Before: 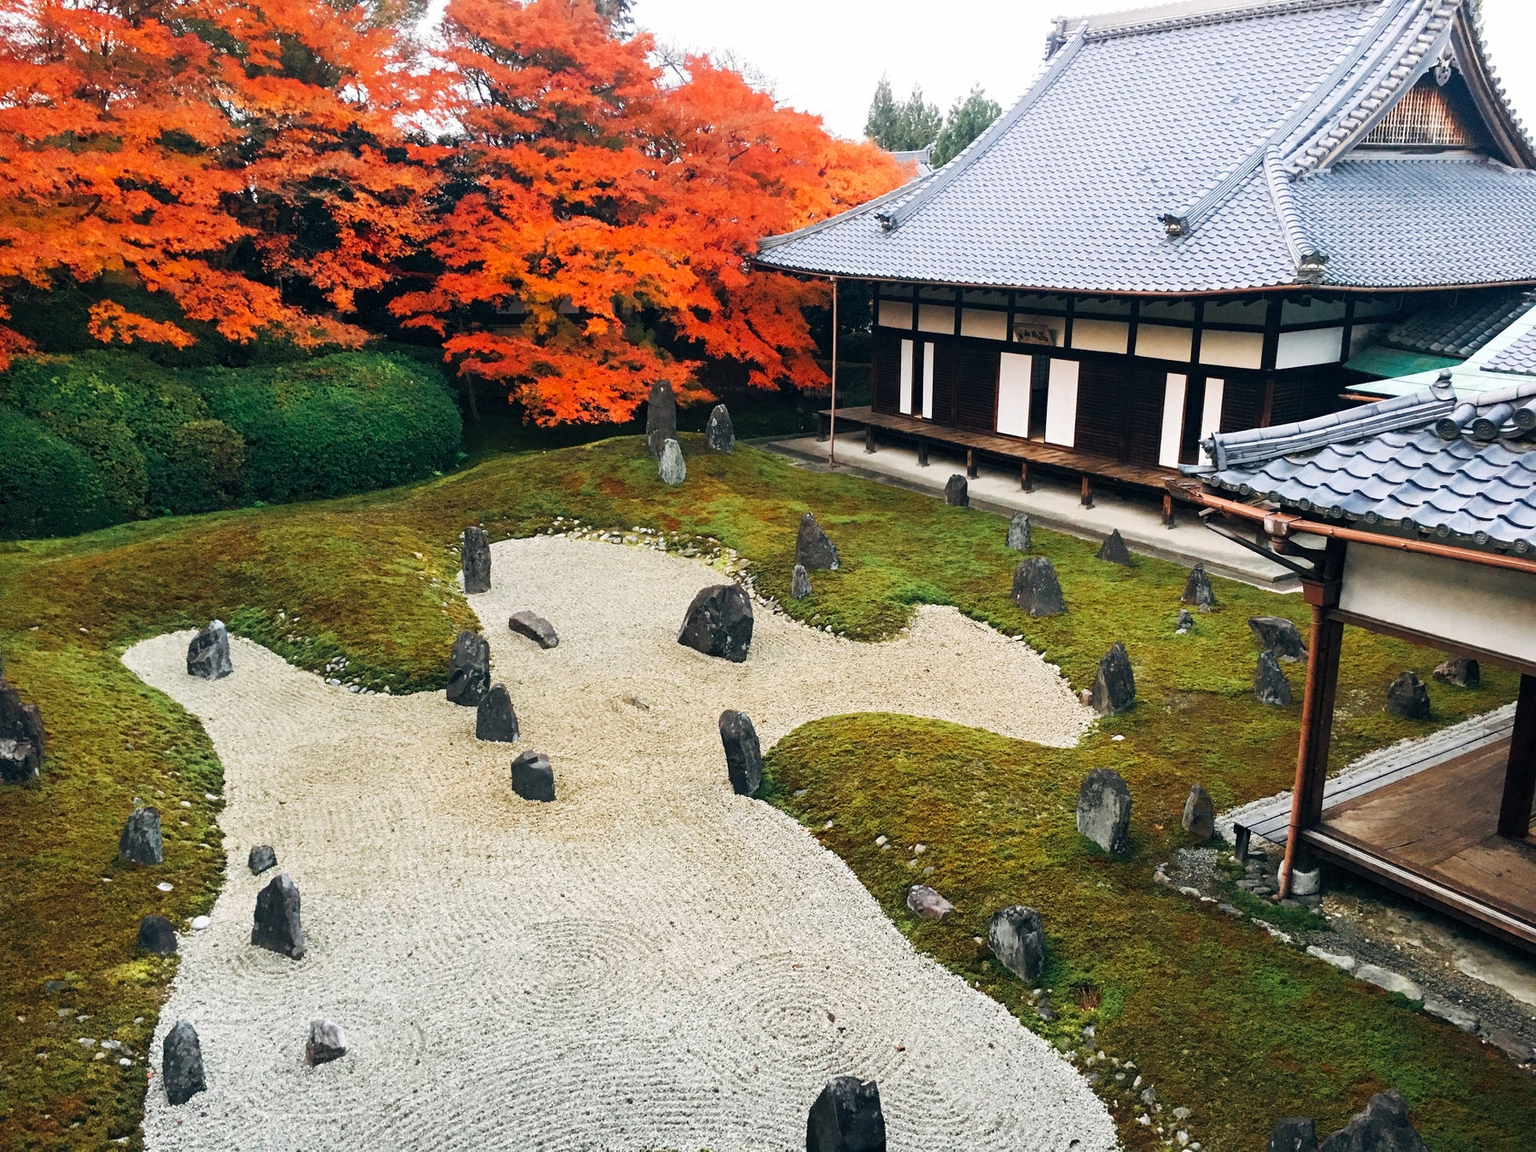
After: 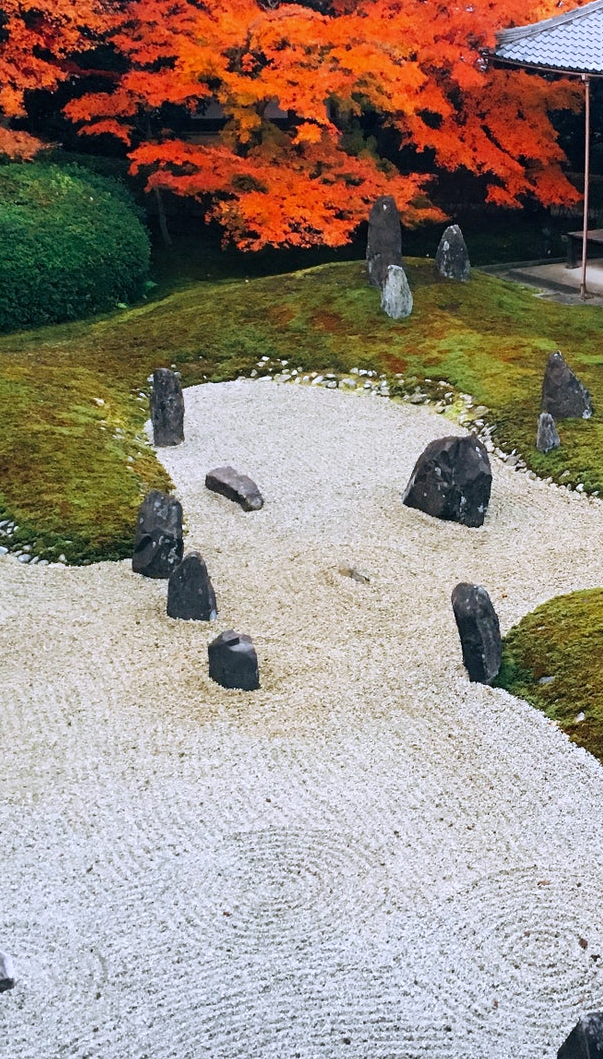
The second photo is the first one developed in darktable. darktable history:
white balance: red 0.967, blue 1.119, emerald 0.756
crop and rotate: left 21.77%, top 18.528%, right 44.676%, bottom 2.997%
